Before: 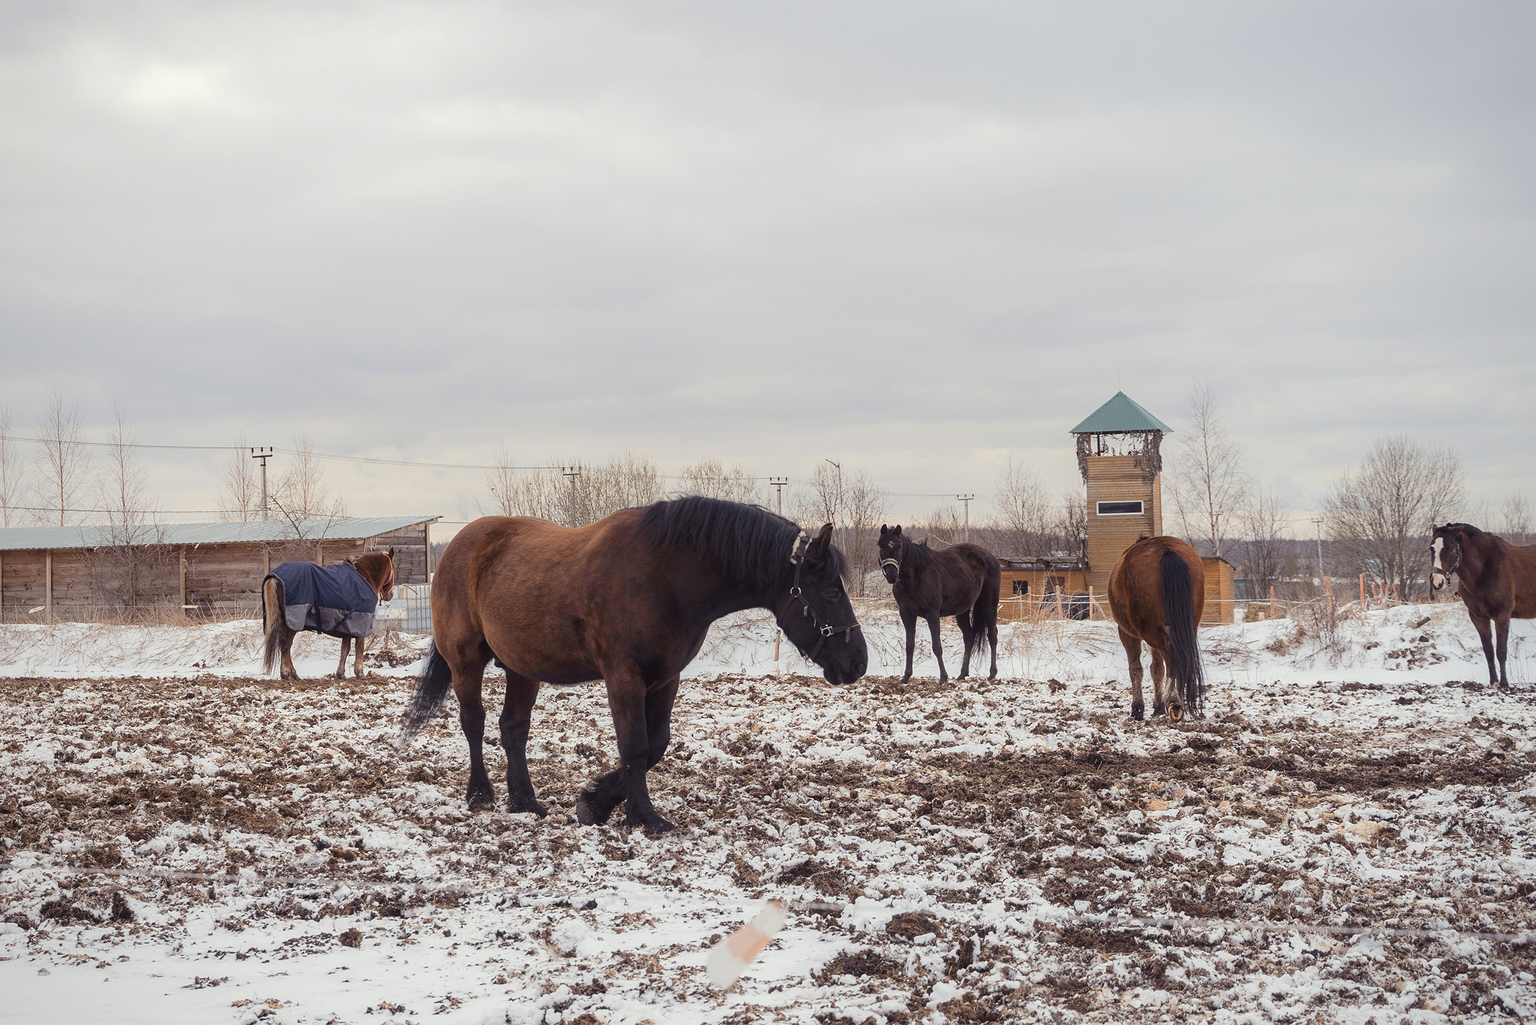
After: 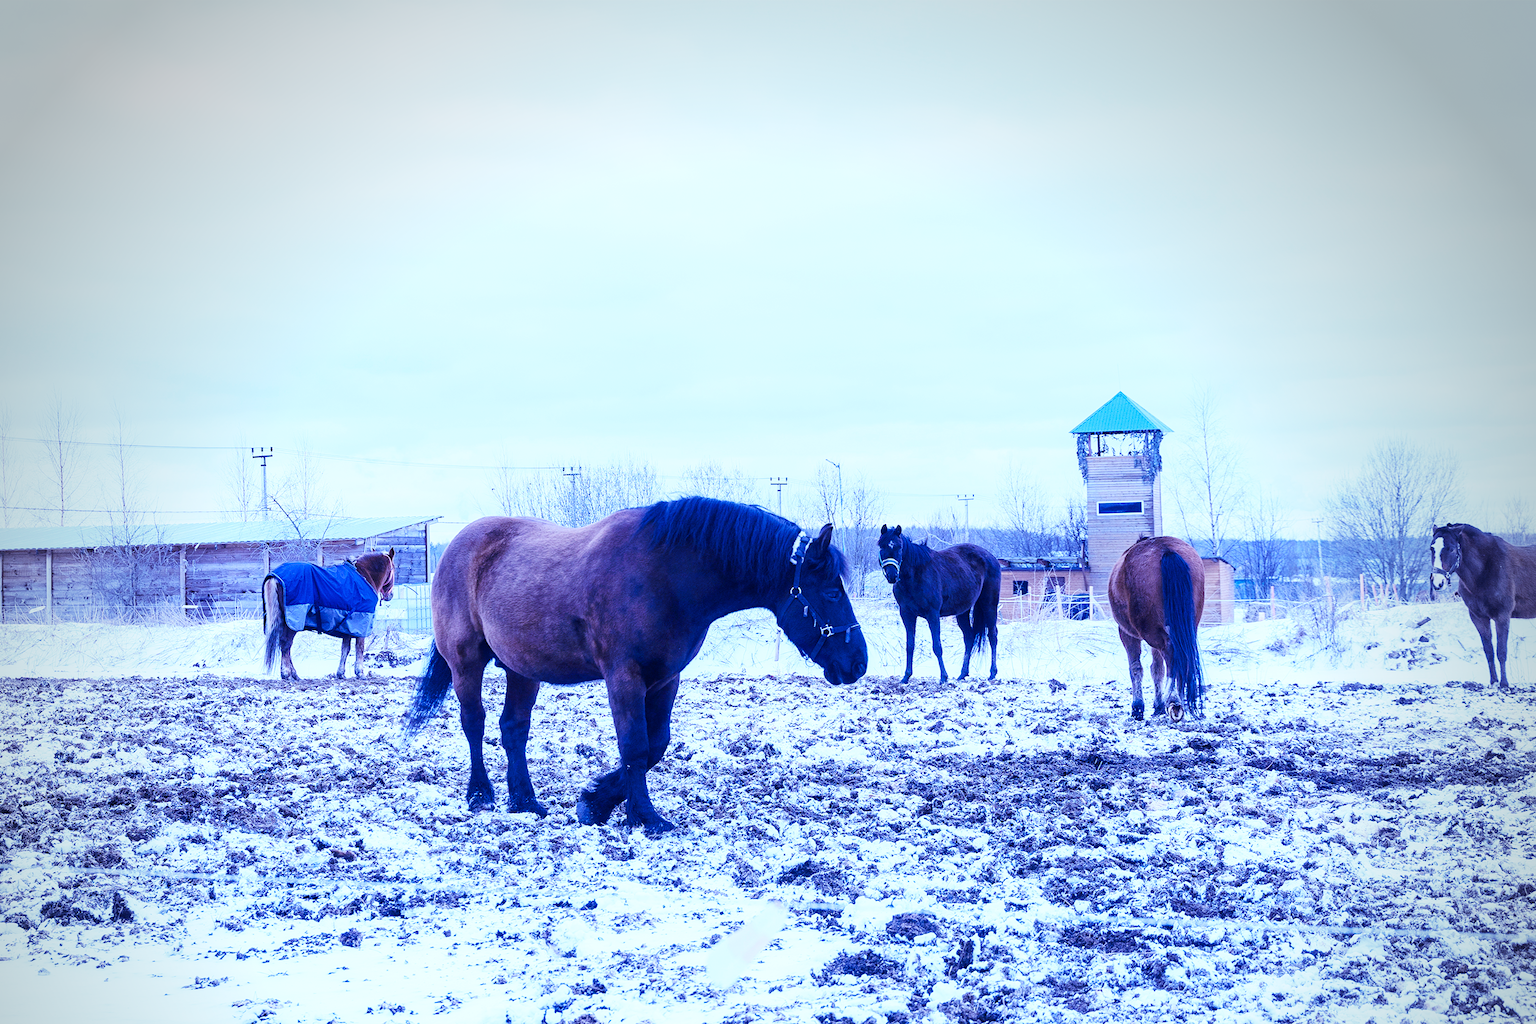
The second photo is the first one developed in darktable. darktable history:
color calibration: illuminant as shot in camera, x 0.483, y 0.431, temperature 2439.1 K
vignetting: fall-off start 71.81%, center (-0.025, 0.399)
base curve: curves: ch0 [(0, 0) (0.007, 0.004) (0.027, 0.03) (0.046, 0.07) (0.207, 0.54) (0.442, 0.872) (0.673, 0.972) (1, 1)], preserve colors none
